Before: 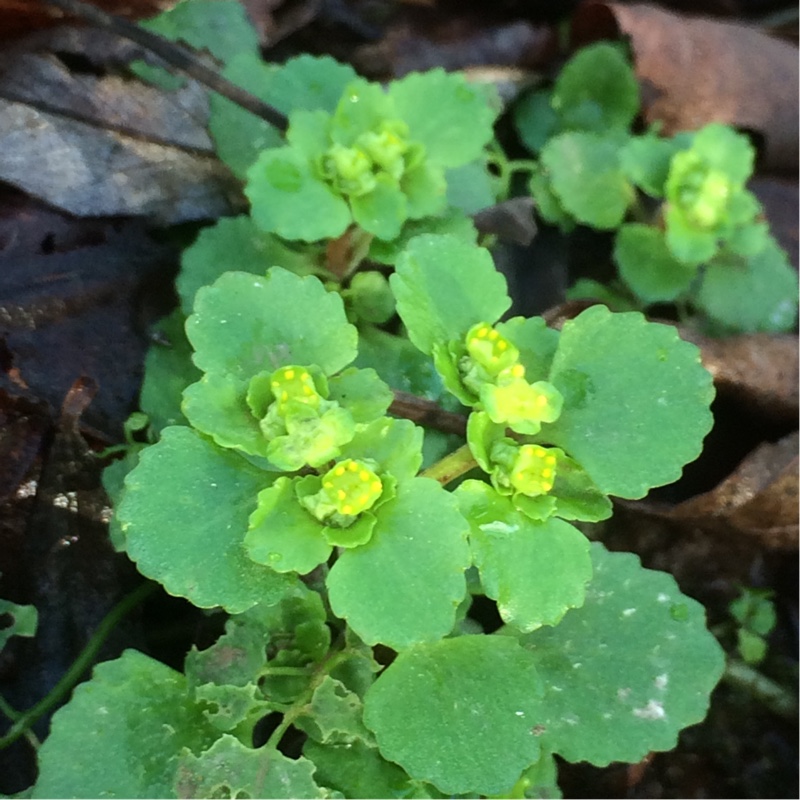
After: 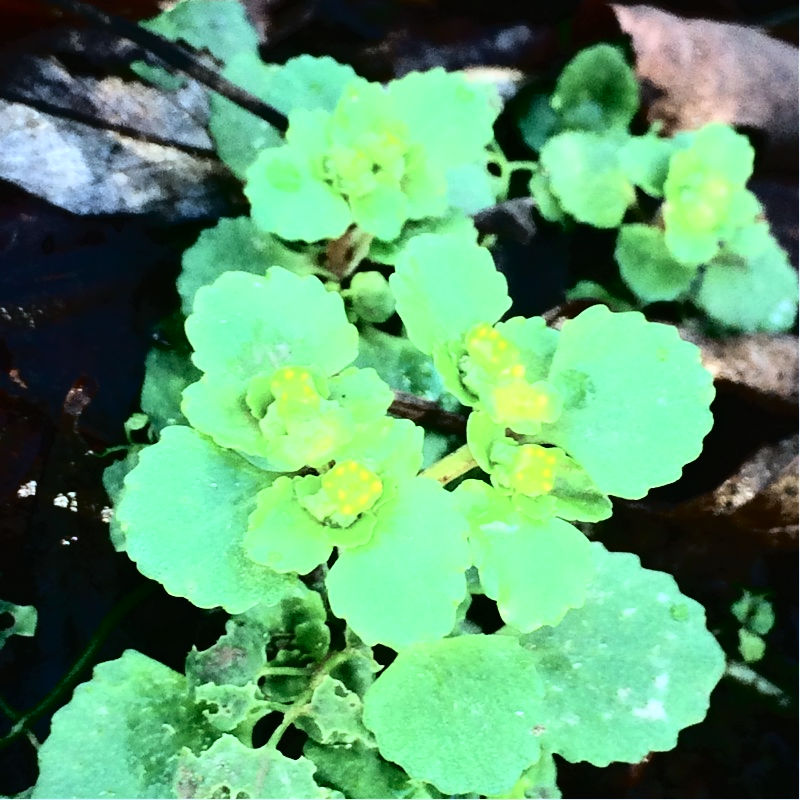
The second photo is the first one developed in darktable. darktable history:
base curve: curves: ch0 [(0, 0) (0.036, 0.025) (0.121, 0.166) (0.206, 0.329) (0.605, 0.79) (1, 1)]
color calibration: x 0.37, y 0.382, temperature 4318.32 K, gamut compression 0.995
tone curve: curves: ch0 [(0, 0) (0.003, 0.03) (0.011, 0.022) (0.025, 0.018) (0.044, 0.031) (0.069, 0.035) (0.1, 0.04) (0.136, 0.046) (0.177, 0.063) (0.224, 0.087) (0.277, 0.15) (0.335, 0.252) (0.399, 0.354) (0.468, 0.475) (0.543, 0.602) (0.623, 0.73) (0.709, 0.856) (0.801, 0.945) (0.898, 0.987) (1, 1)], color space Lab, independent channels, preserve colors none
